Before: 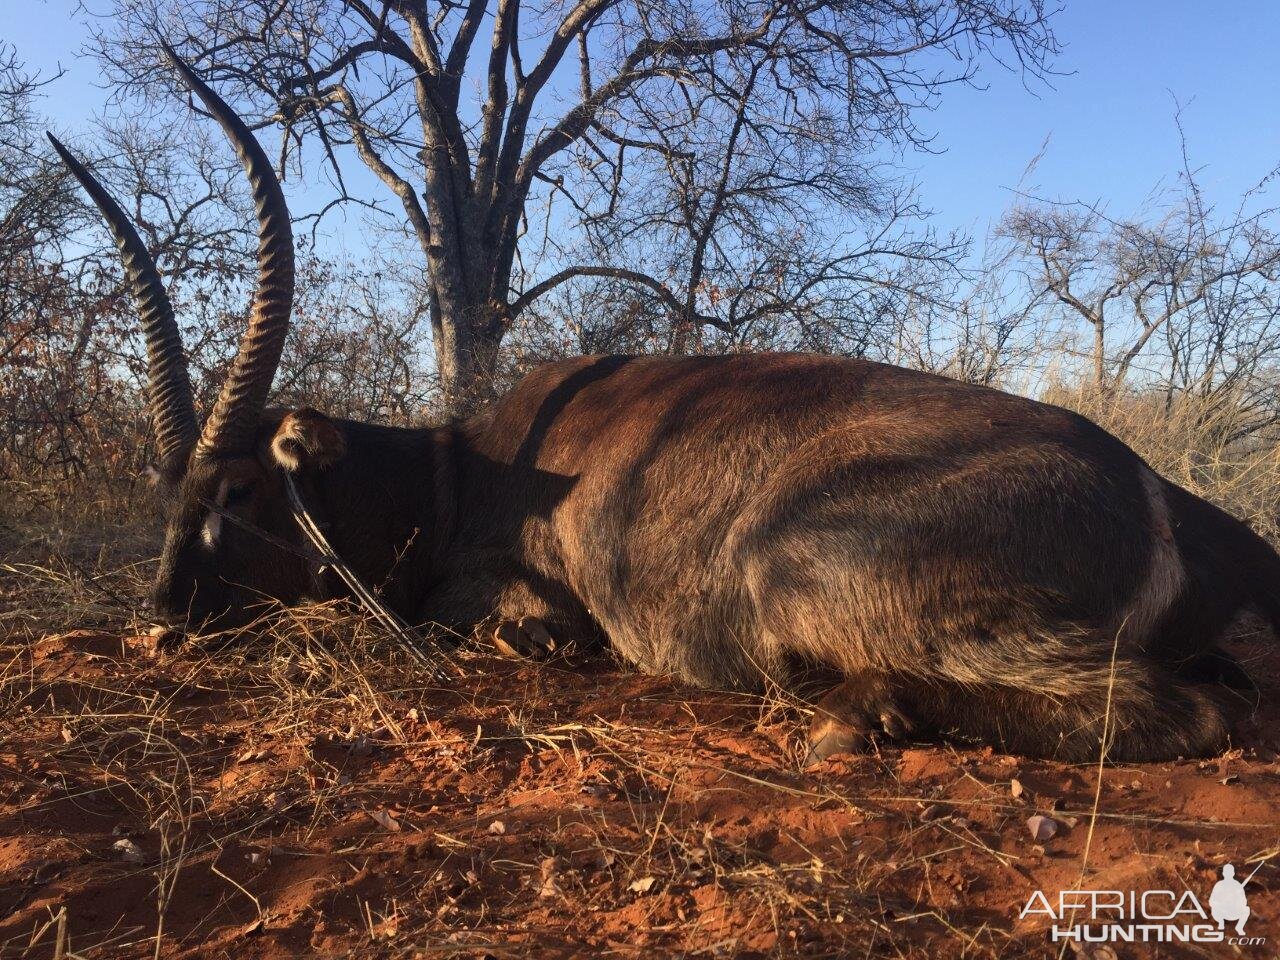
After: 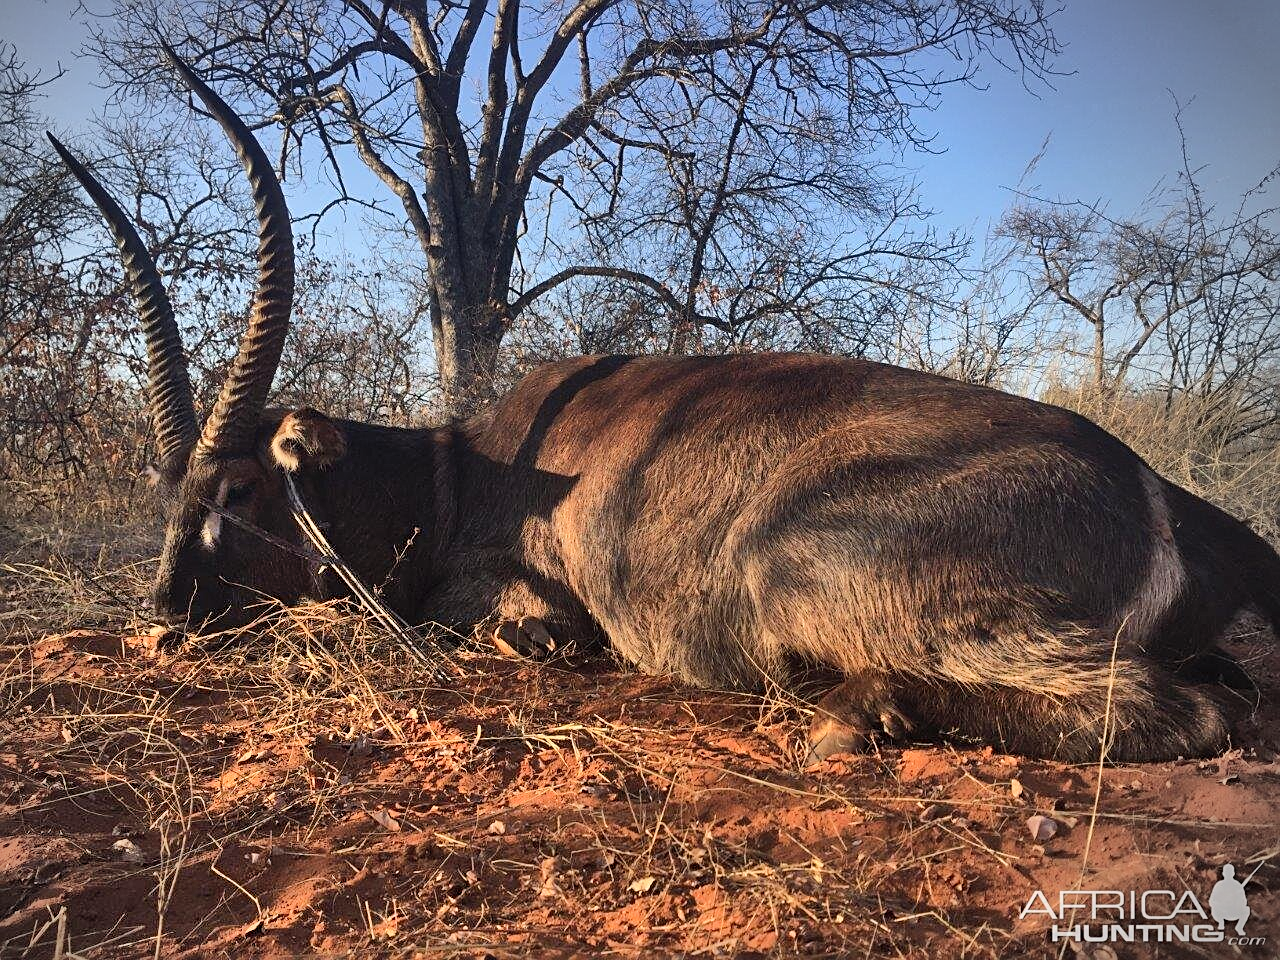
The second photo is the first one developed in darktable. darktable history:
vignetting: fall-off radius 45.81%, center (-0.079, 0.065), unbound false
shadows and highlights: shadows 73.54, highlights -60.73, soften with gaussian
sharpen: on, module defaults
